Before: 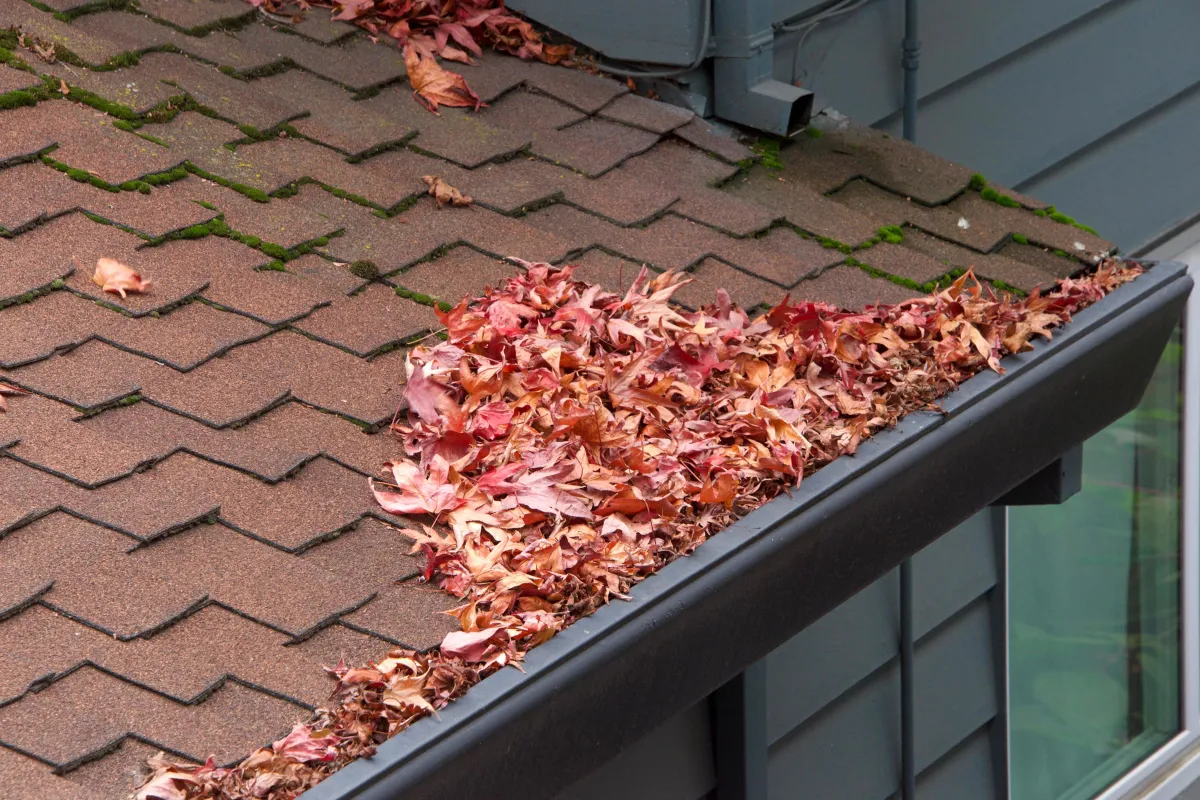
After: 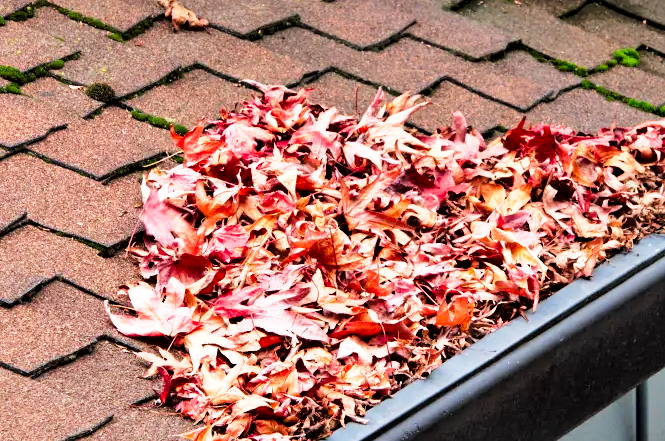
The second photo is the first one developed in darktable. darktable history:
shadows and highlights: low approximation 0.01, soften with gaussian
base curve: curves: ch0 [(0, 0) (0.088, 0.125) (0.176, 0.251) (0.354, 0.501) (0.613, 0.749) (1, 0.877)], preserve colors none
crop and rotate: left 22.061%, top 22.197%, right 22.439%, bottom 22.653%
local contrast: mode bilateral grid, contrast 20, coarseness 50, detail 132%, midtone range 0.2
contrast equalizer: octaves 7, y [[0.6 ×6], [0.55 ×6], [0 ×6], [0 ×6], [0 ×6]]
tone curve: curves: ch0 [(0, 0) (0.003, 0.009) (0.011, 0.009) (0.025, 0.01) (0.044, 0.02) (0.069, 0.032) (0.1, 0.048) (0.136, 0.092) (0.177, 0.153) (0.224, 0.217) (0.277, 0.306) (0.335, 0.402) (0.399, 0.488) (0.468, 0.574) (0.543, 0.648) (0.623, 0.716) (0.709, 0.783) (0.801, 0.851) (0.898, 0.92) (1, 1)], color space Lab, linked channels, preserve colors none
